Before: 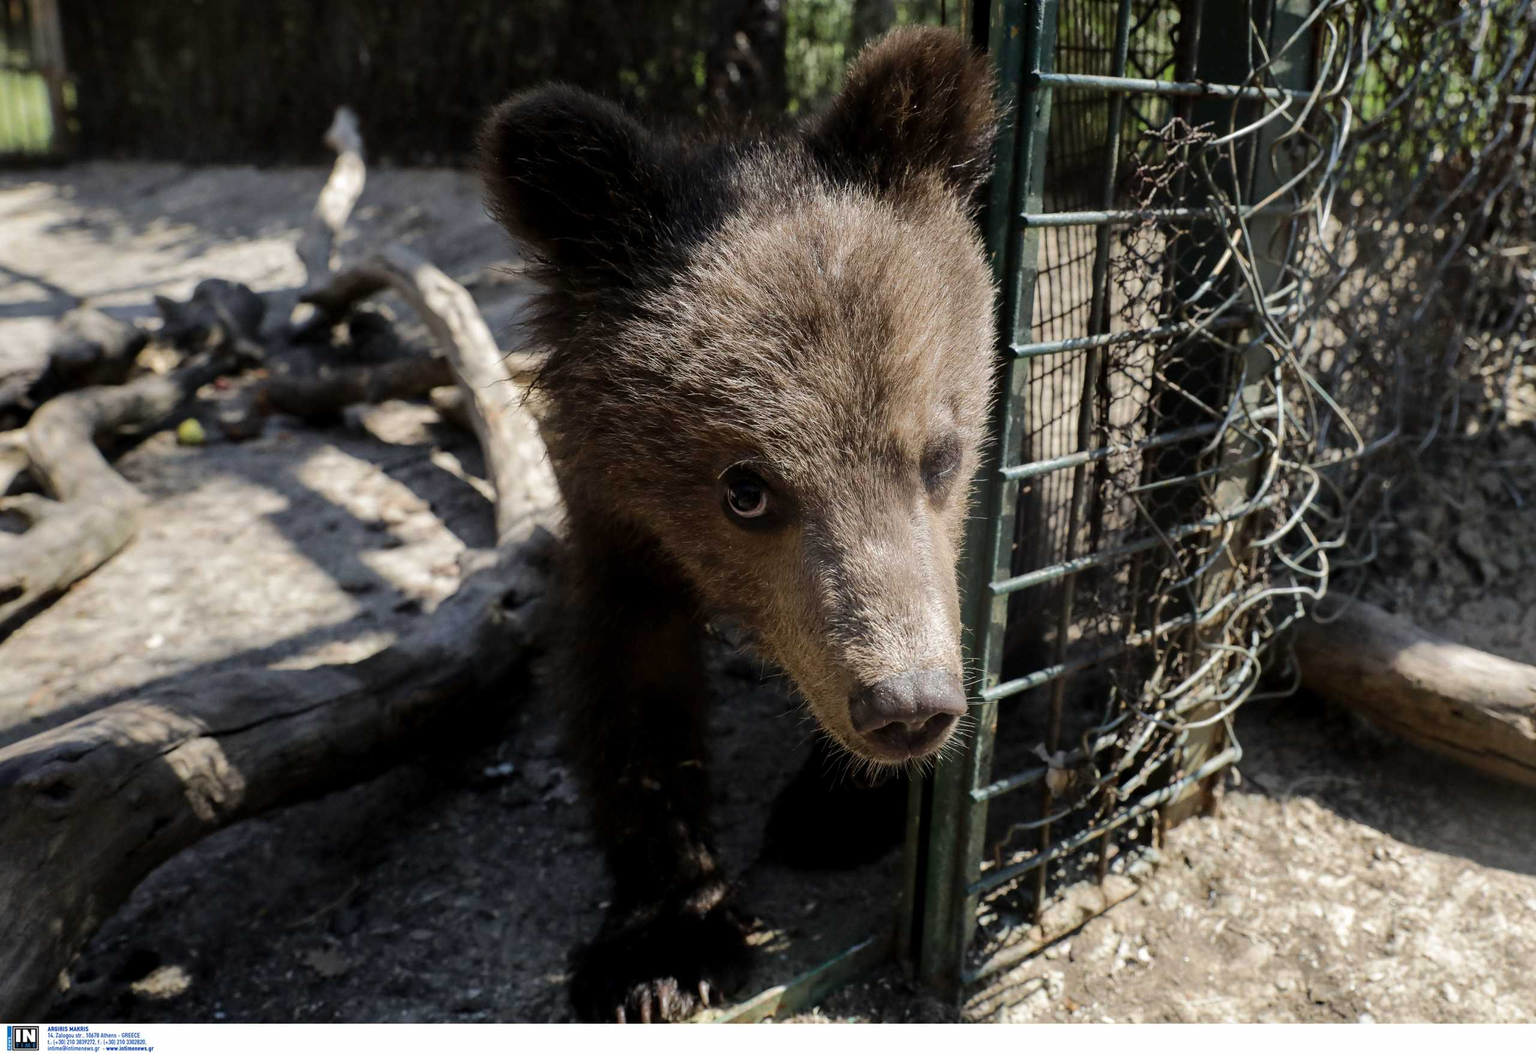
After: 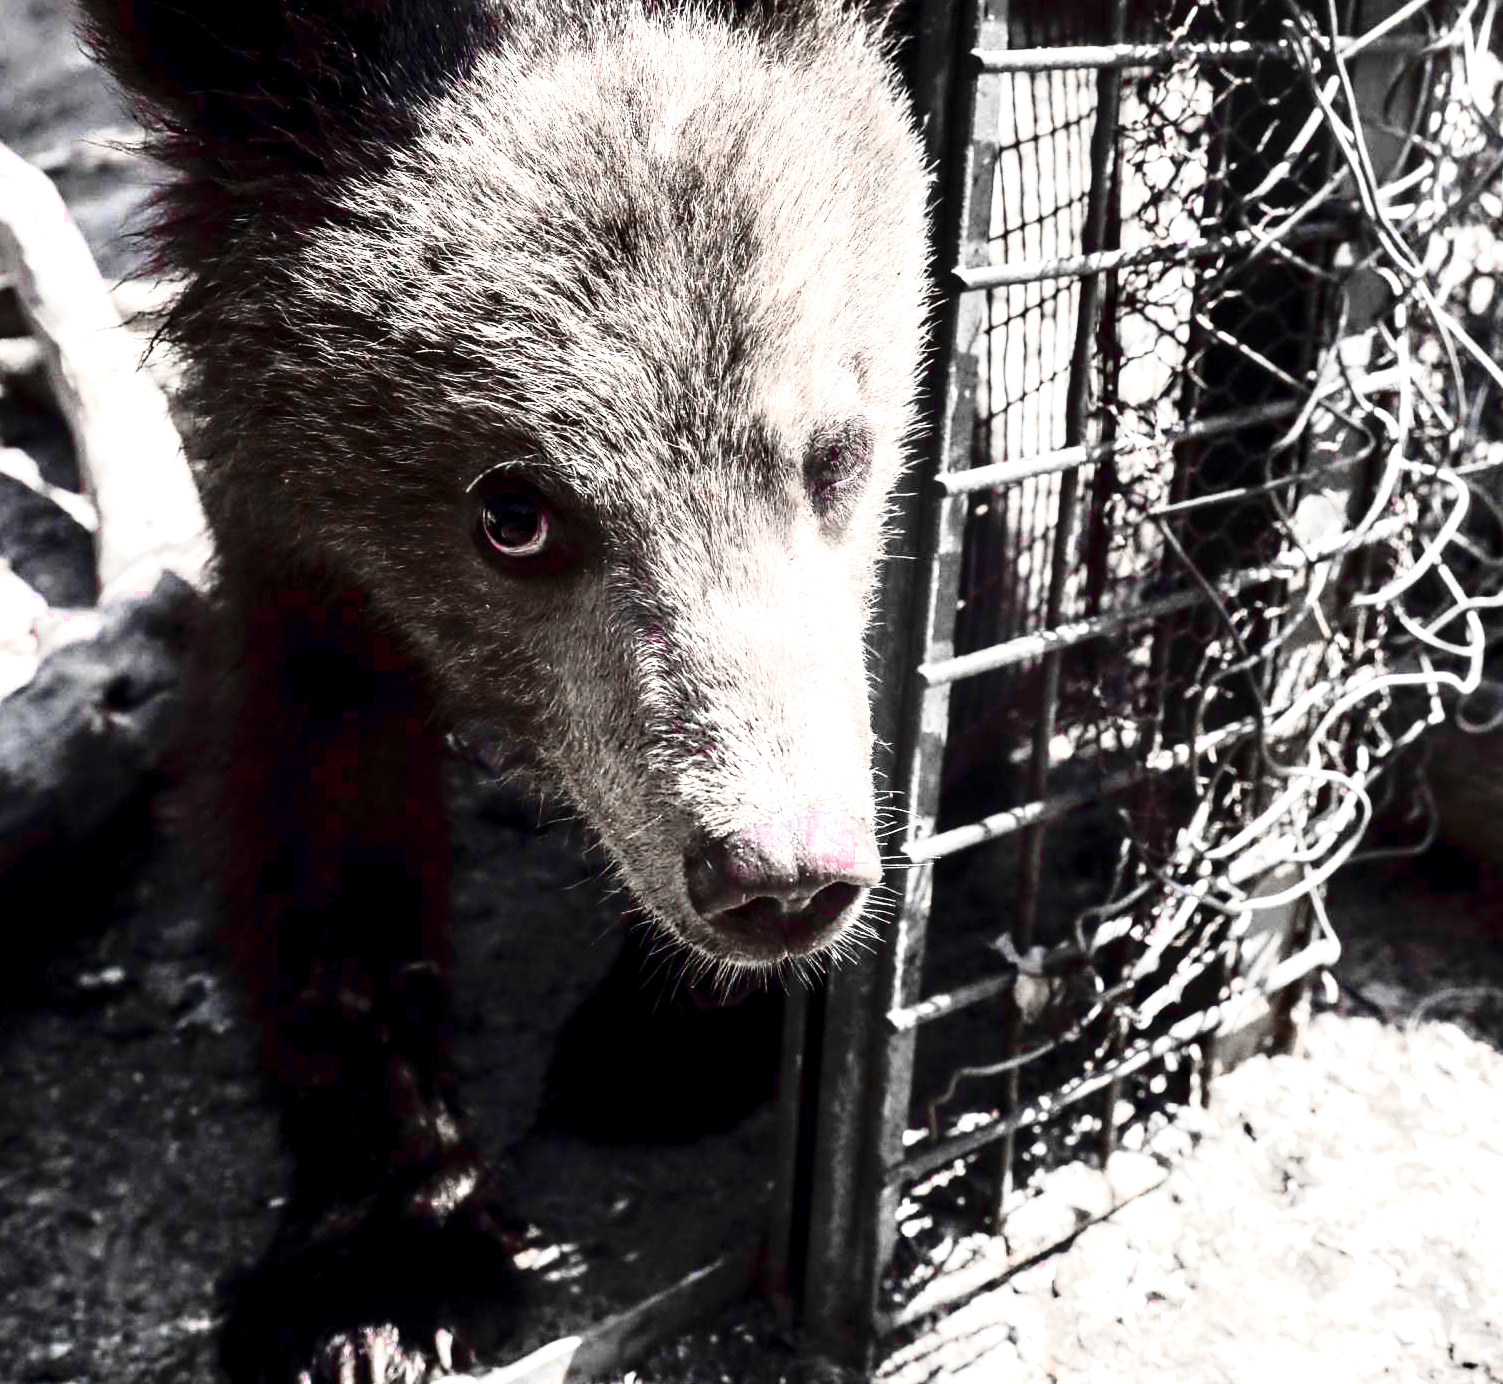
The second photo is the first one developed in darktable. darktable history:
local contrast: highlights 83%, shadows 82%
crop and rotate: left 28.516%, top 17.437%, right 12.741%, bottom 3.781%
color zones: curves: ch0 [(0, 0.278) (0.143, 0.5) (0.286, 0.5) (0.429, 0.5) (0.571, 0.5) (0.714, 0.5) (0.857, 0.5) (1, 0.5)]; ch1 [(0, 1) (0.143, 0.165) (0.286, 0) (0.429, 0) (0.571, 0) (0.714, 0) (0.857, 0.5) (1, 0.5)]; ch2 [(0, 0.508) (0.143, 0.5) (0.286, 0.5) (0.429, 0.5) (0.571, 0.5) (0.714, 0.5) (0.857, 0.5) (1, 0.5)]
tone curve: curves: ch0 [(0, 0) (0.236, 0.124) (0.373, 0.304) (0.542, 0.593) (0.737, 0.873) (1, 1)]; ch1 [(0, 0) (0.399, 0.328) (0.488, 0.484) (0.598, 0.624) (1, 1)]; ch2 [(0, 0) (0.448, 0.405) (0.523, 0.511) (0.592, 0.59) (1, 1)], color space Lab, independent channels, preserve colors none
exposure: black level correction 0, exposure 1.195 EV, compensate highlight preservation false
